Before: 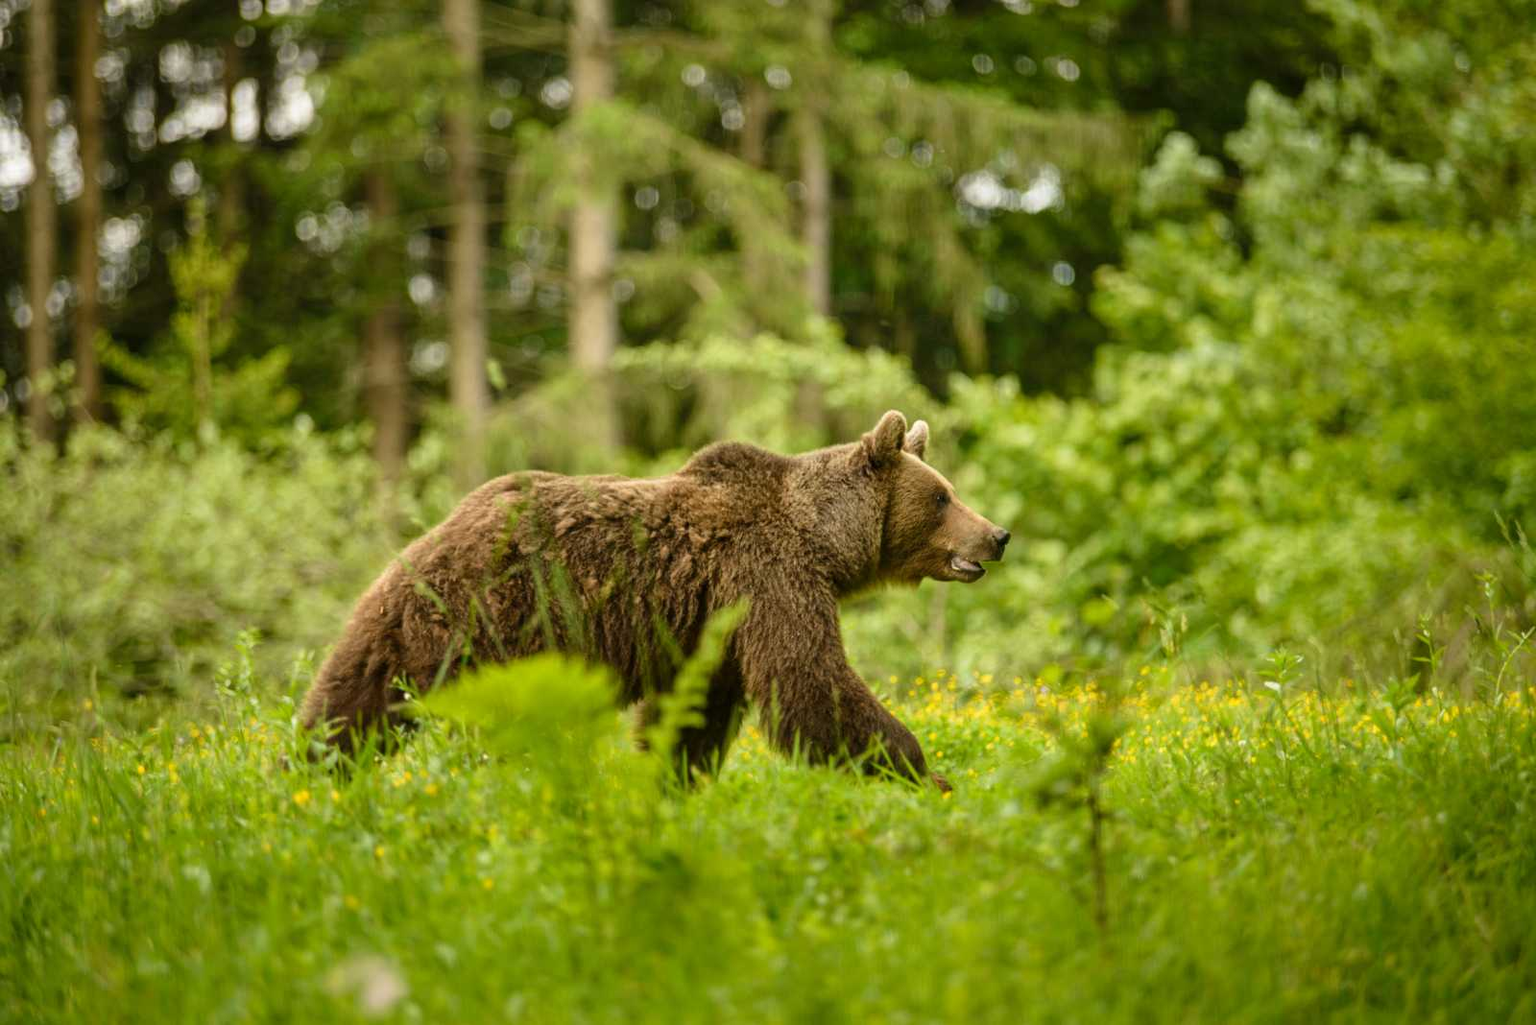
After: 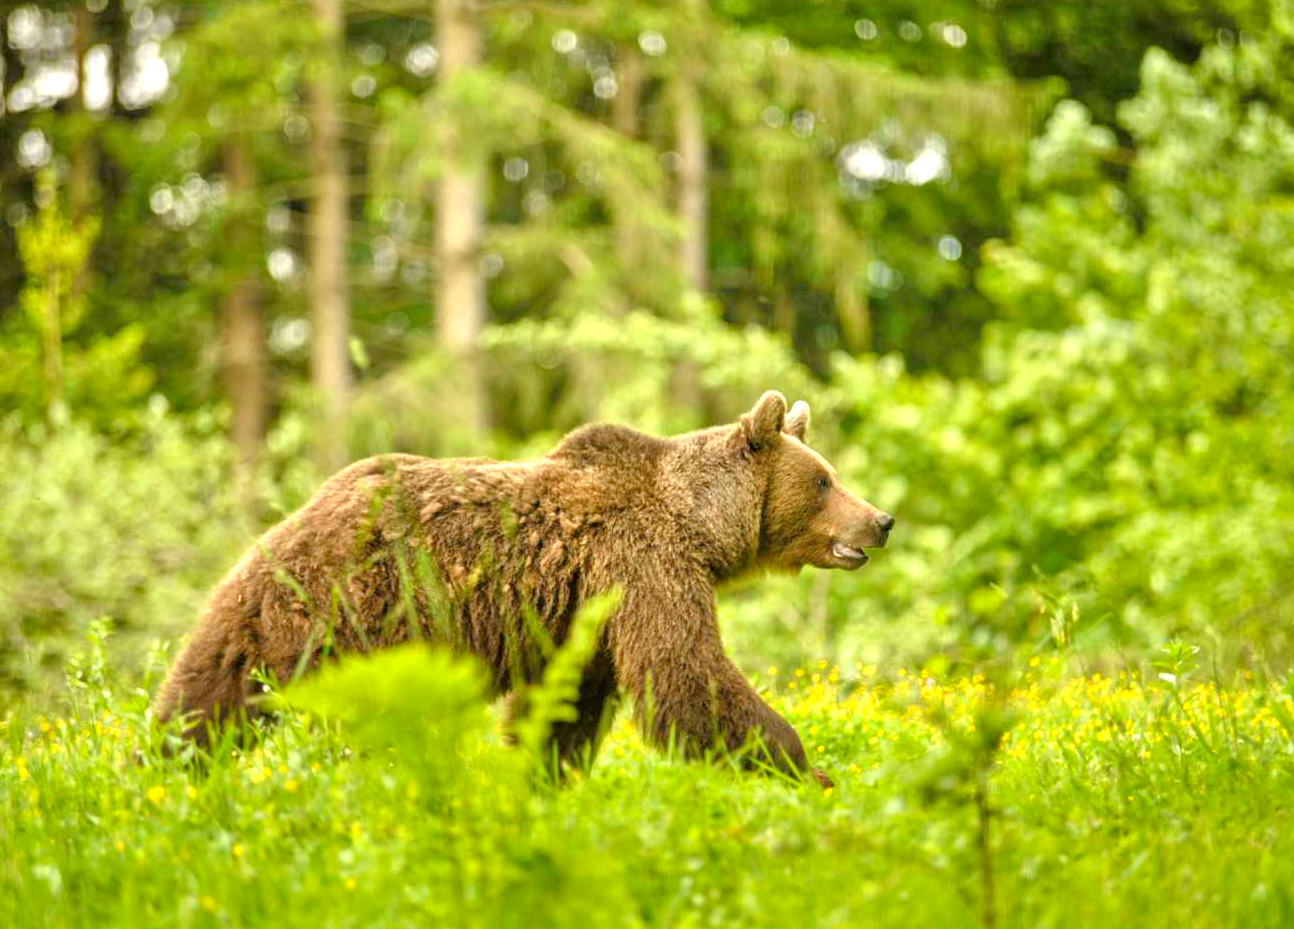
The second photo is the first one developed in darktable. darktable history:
color balance rgb: perceptual saturation grading › global saturation 3.7%, global vibrance 5.56%, contrast 3.24%
tone equalizer: -7 EV 0.15 EV, -6 EV 0.6 EV, -5 EV 1.15 EV, -4 EV 1.33 EV, -3 EV 1.15 EV, -2 EV 0.6 EV, -1 EV 0.15 EV, mask exposure compensation -0.5 EV
crop: left 9.929%, top 3.475%, right 9.188%, bottom 9.529%
exposure: exposure 0.515 EV, compensate highlight preservation false
